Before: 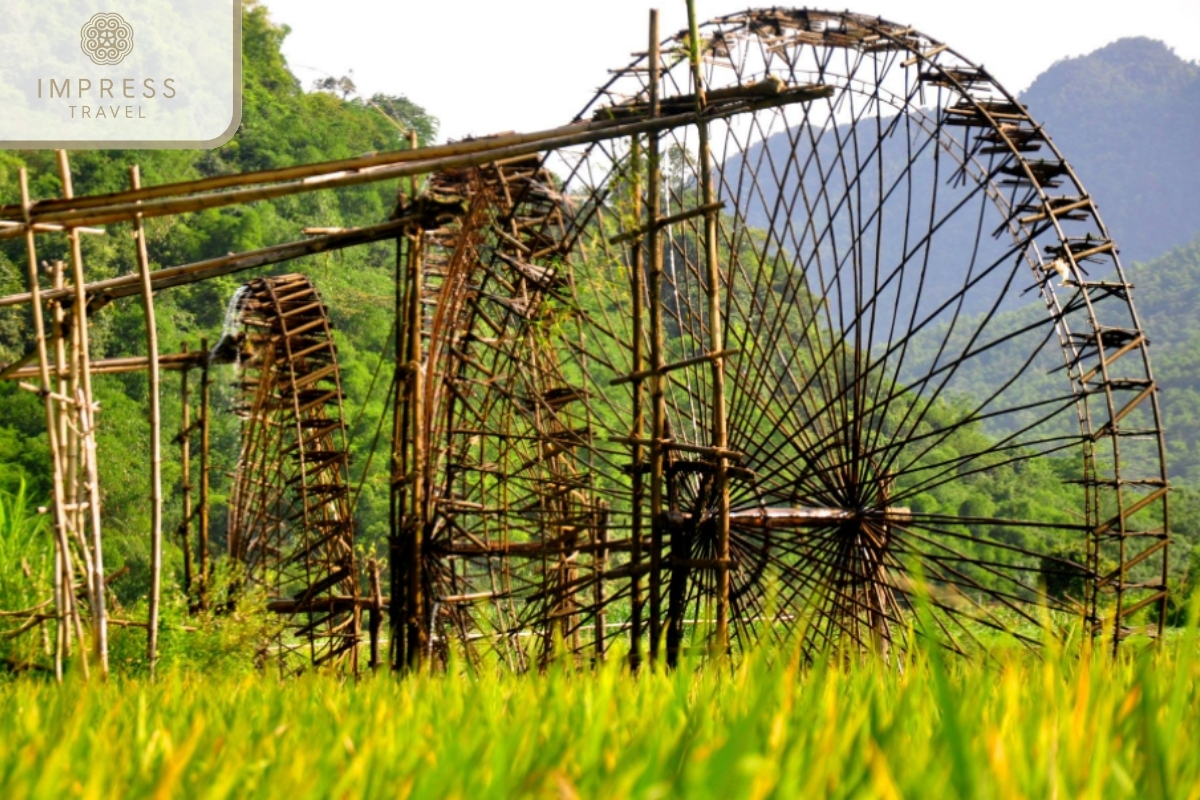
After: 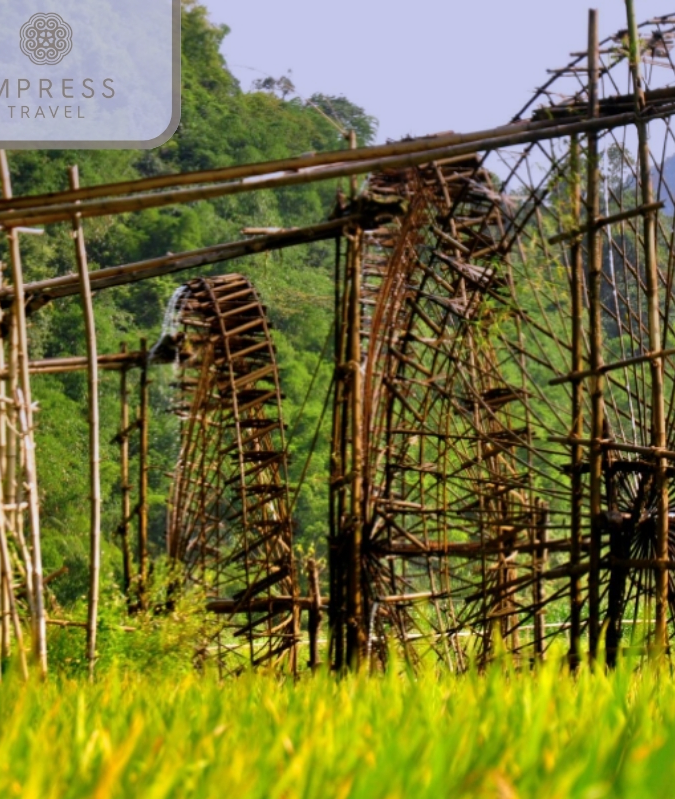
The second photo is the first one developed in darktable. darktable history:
crop: left 5.114%, right 38.589%
graduated density: hue 238.83°, saturation 50%
